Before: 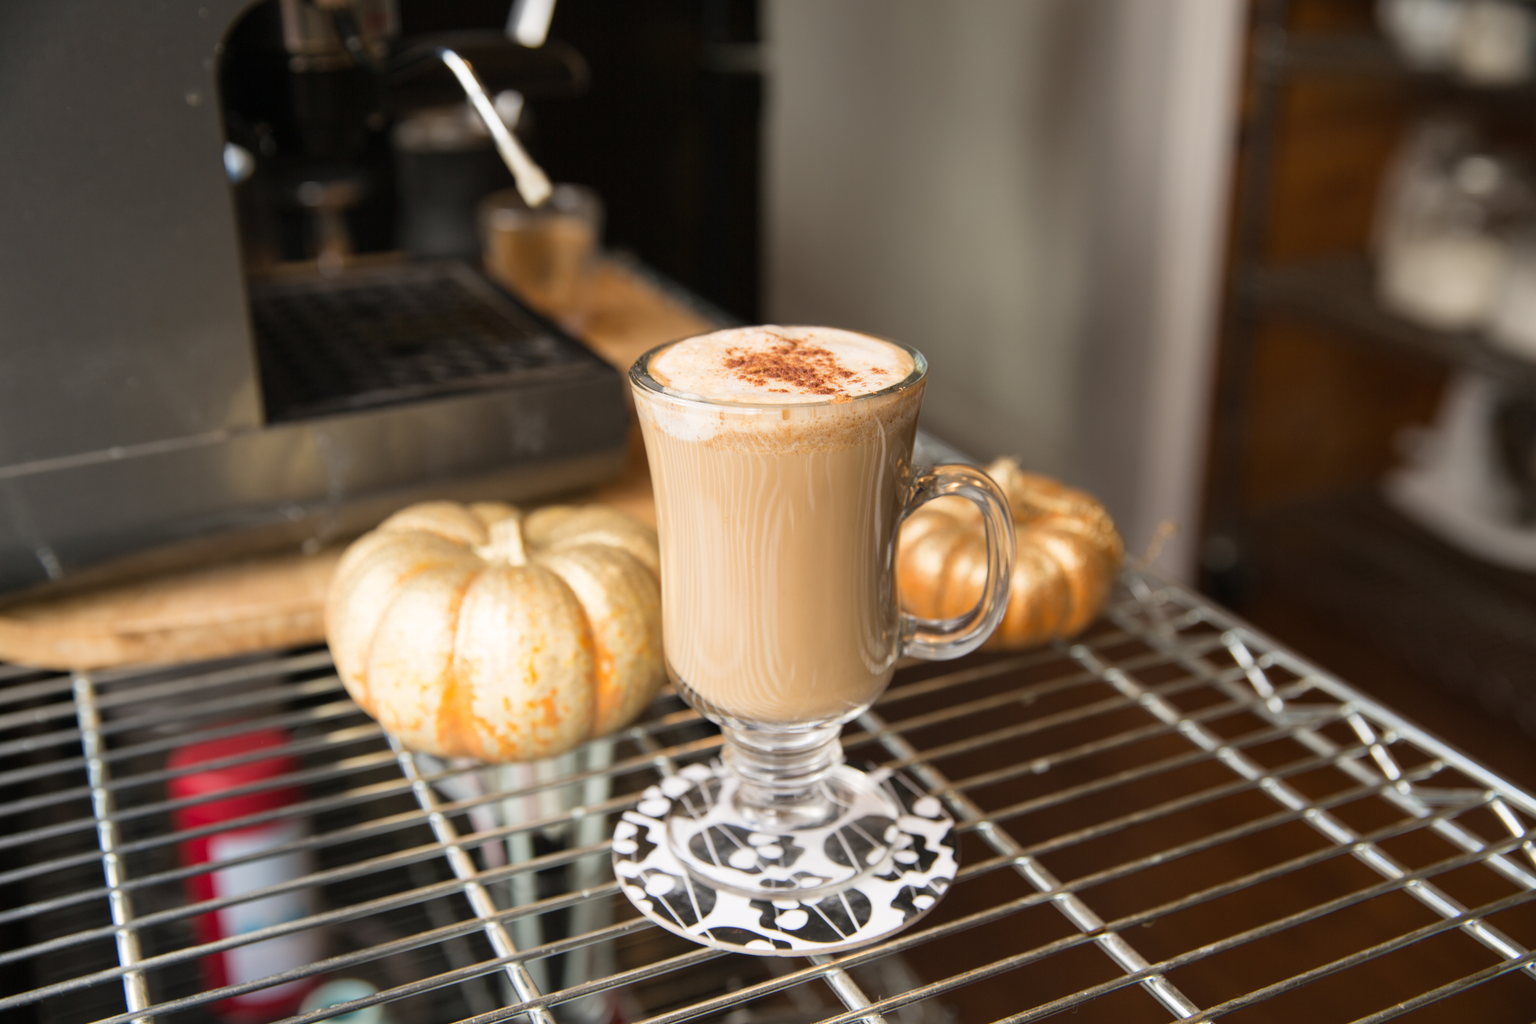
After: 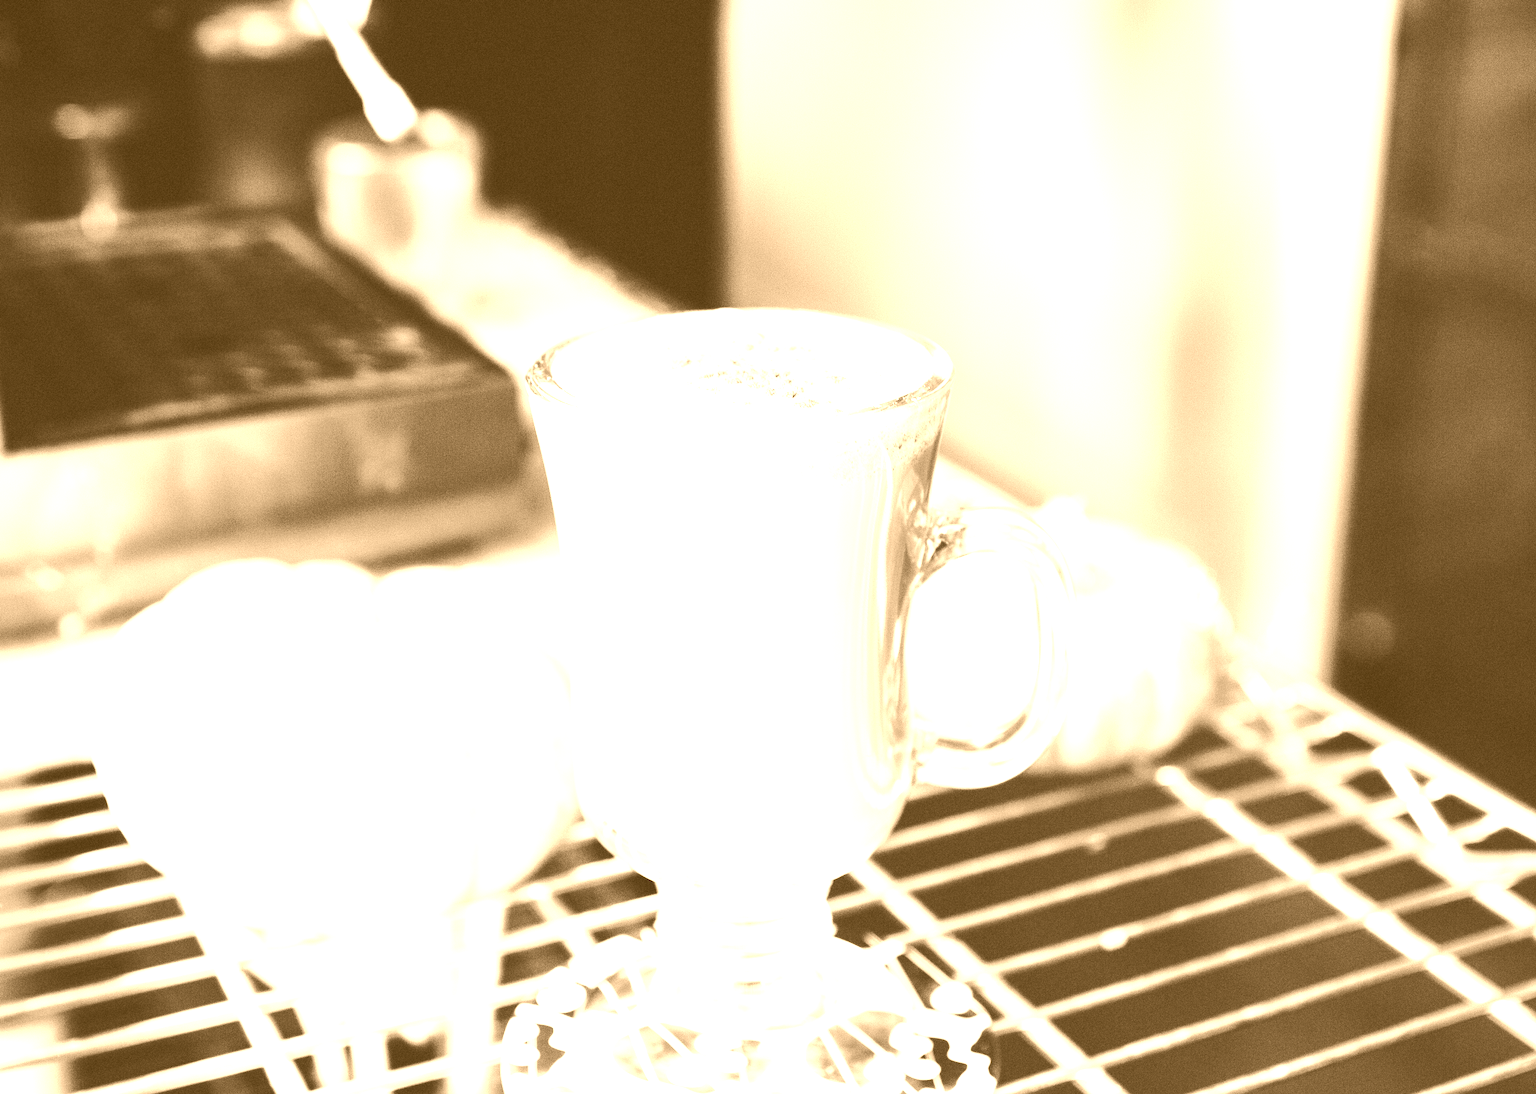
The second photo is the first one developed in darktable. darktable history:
base curve: curves: ch0 [(0, 0) (0.088, 0.125) (0.176, 0.251) (0.354, 0.501) (0.613, 0.749) (1, 0.877)], preserve colors none
crop and rotate: left 17.046%, top 10.659%, right 12.989%, bottom 14.553%
grain: coarseness 0.09 ISO, strength 40%
colorize: hue 28.8°, source mix 100%
tone curve: curves: ch0 [(0, 0) (0.081, 0.044) (0.192, 0.125) (0.283, 0.238) (0.416, 0.449) (0.495, 0.524) (0.686, 0.743) (0.826, 0.865) (0.978, 0.988)]; ch1 [(0, 0) (0.161, 0.092) (0.35, 0.33) (0.392, 0.392) (0.427, 0.426) (0.479, 0.472) (0.505, 0.497) (0.521, 0.514) (0.547, 0.568) (0.579, 0.597) (0.625, 0.627) (0.678, 0.733) (1, 1)]; ch2 [(0, 0) (0.346, 0.362) (0.404, 0.427) (0.502, 0.495) (0.531, 0.523) (0.549, 0.554) (0.582, 0.596) (0.629, 0.642) (0.717, 0.678) (1, 1)], color space Lab, independent channels, preserve colors none
sharpen: on, module defaults
exposure: black level correction 0, exposure 1.379 EV, compensate exposure bias true, compensate highlight preservation false
contrast brightness saturation: contrast 0.21, brightness -0.11, saturation 0.21
